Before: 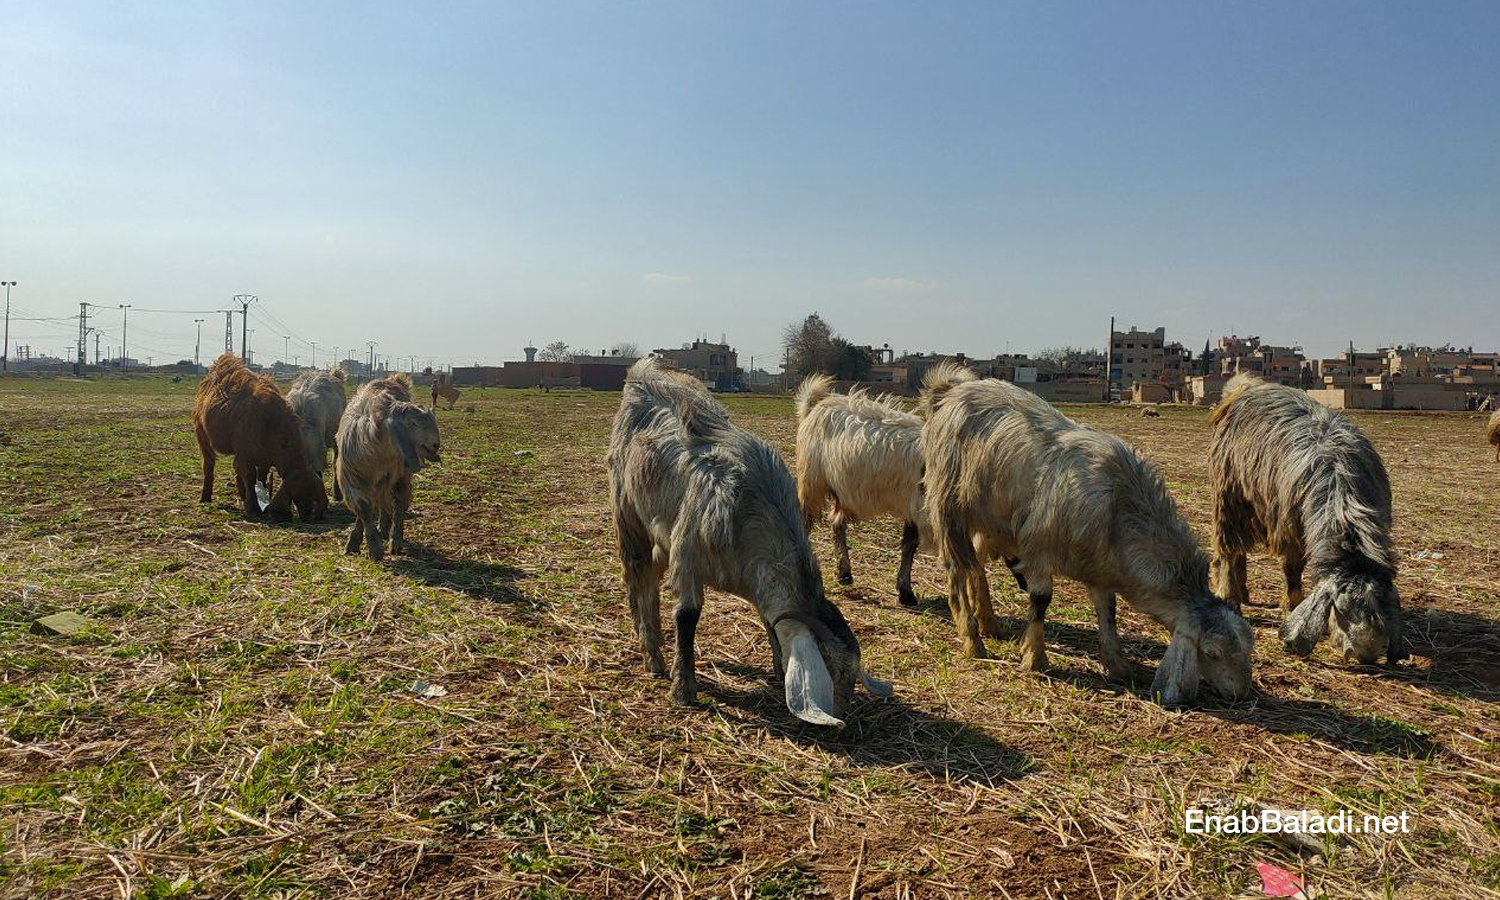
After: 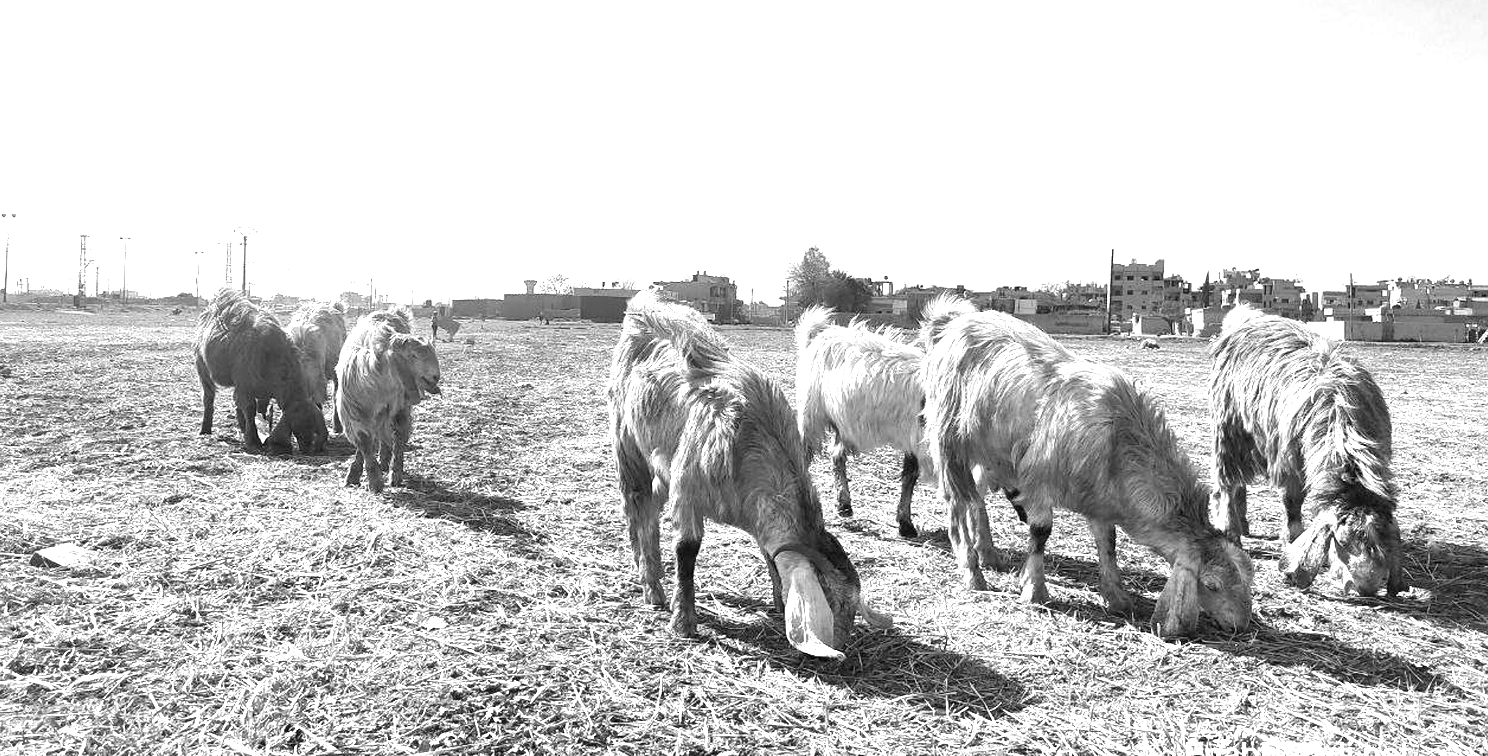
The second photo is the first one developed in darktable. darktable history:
white balance: red 1.123, blue 0.83
monochrome: a 32, b 64, size 2.3, highlights 1
exposure: exposure 2.003 EV, compensate highlight preservation false
crop: top 7.625%, bottom 8.027%
rgb levels: preserve colors max RGB
